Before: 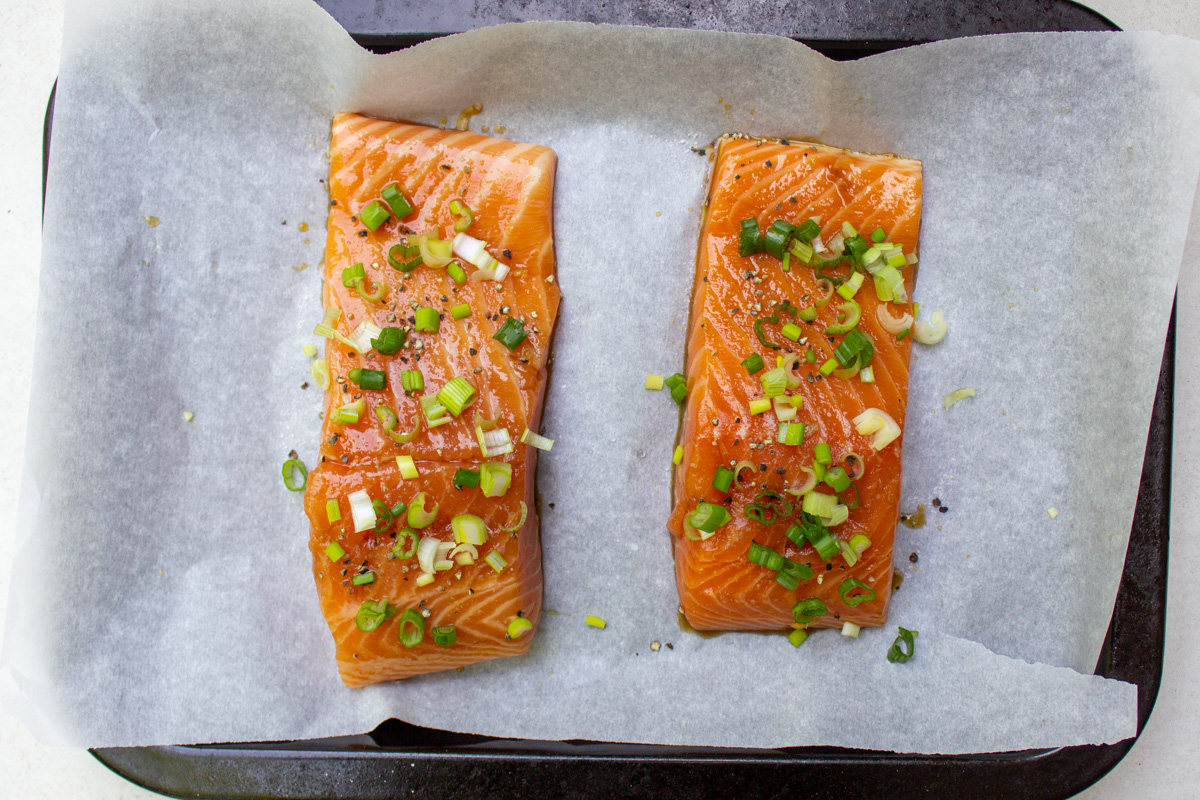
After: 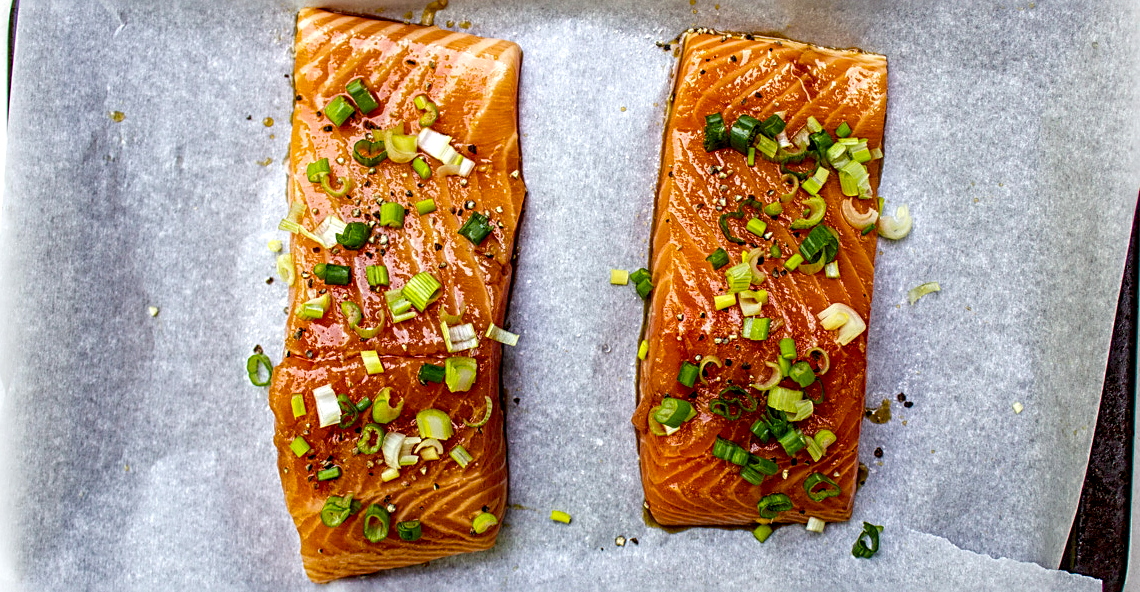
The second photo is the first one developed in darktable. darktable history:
local contrast: highlights 60%, shadows 60%, detail 160%
sharpen: radius 2.817, amount 0.715
color balance rgb: perceptual saturation grading › global saturation 35%, perceptual saturation grading › highlights -25%, perceptual saturation grading › shadows 50%
crop and rotate: left 2.991%, top 13.302%, right 1.981%, bottom 12.636%
